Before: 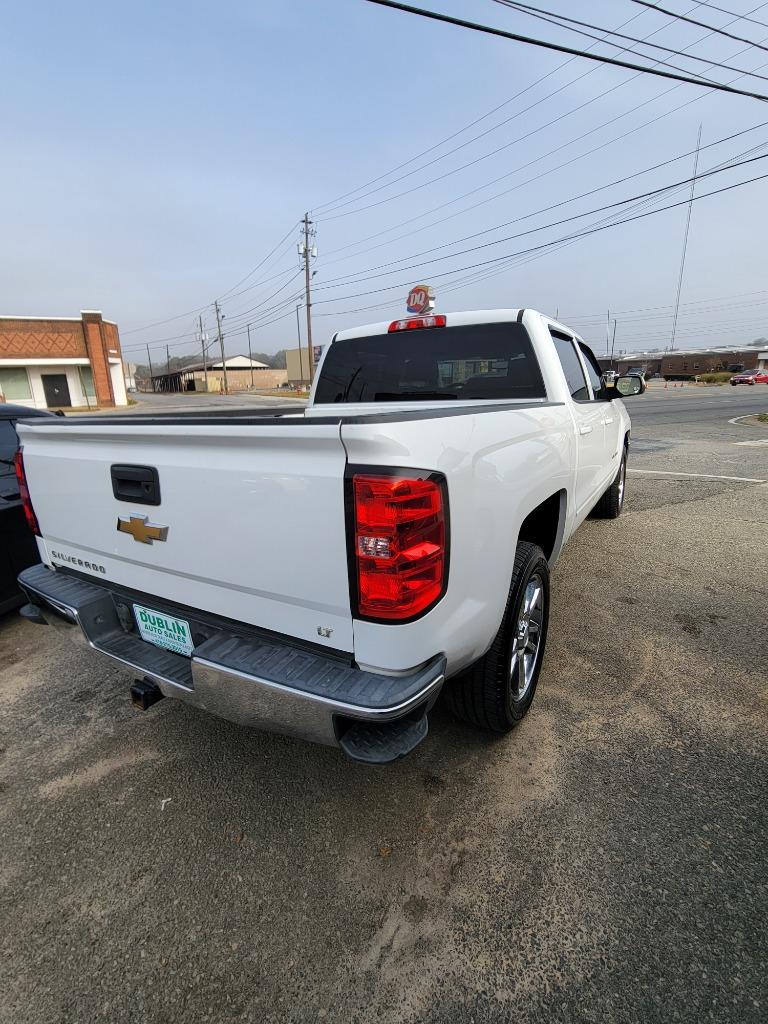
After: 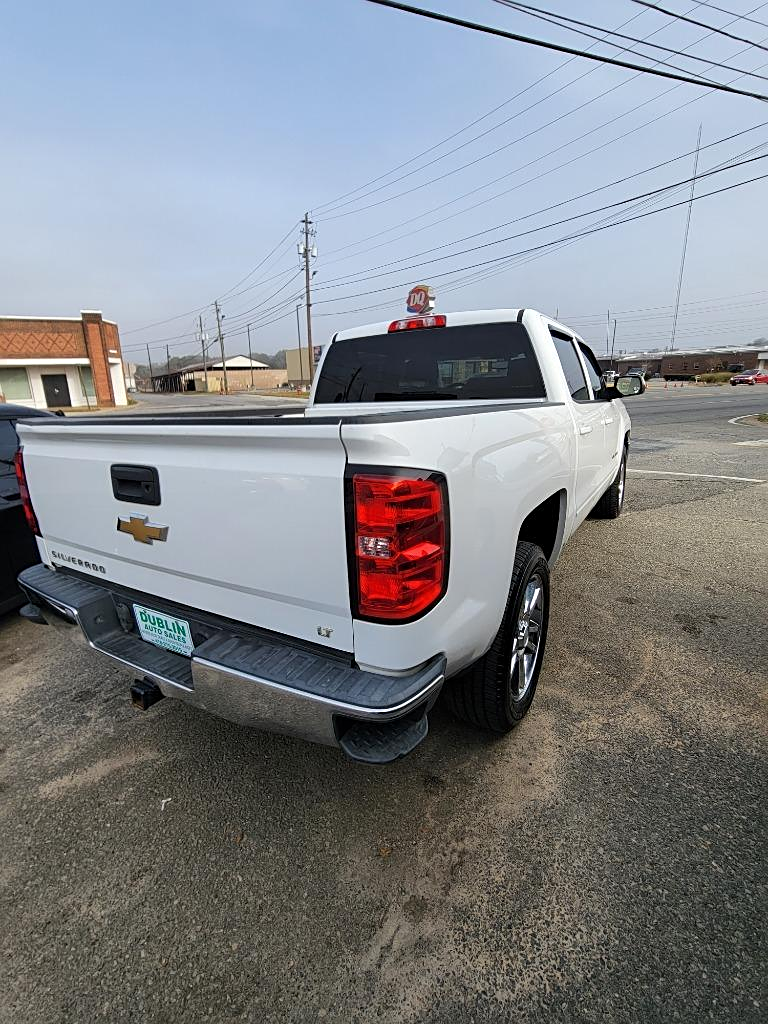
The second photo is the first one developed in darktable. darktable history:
sharpen: radius 2.503, amount 0.329
